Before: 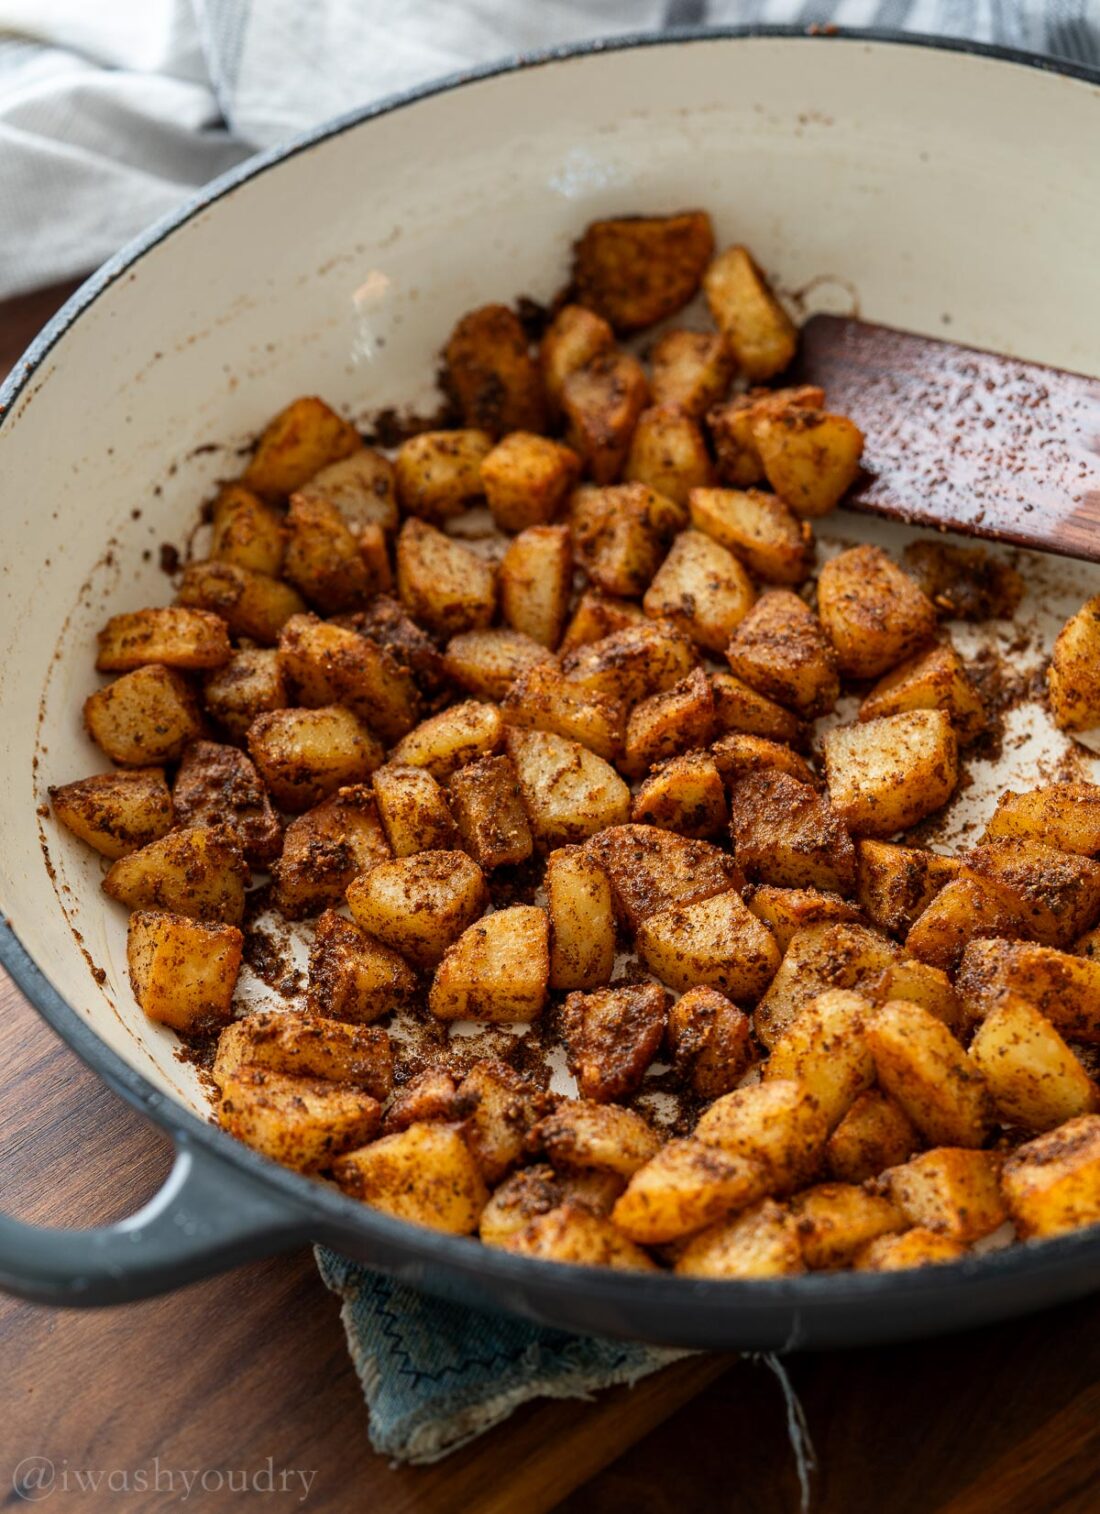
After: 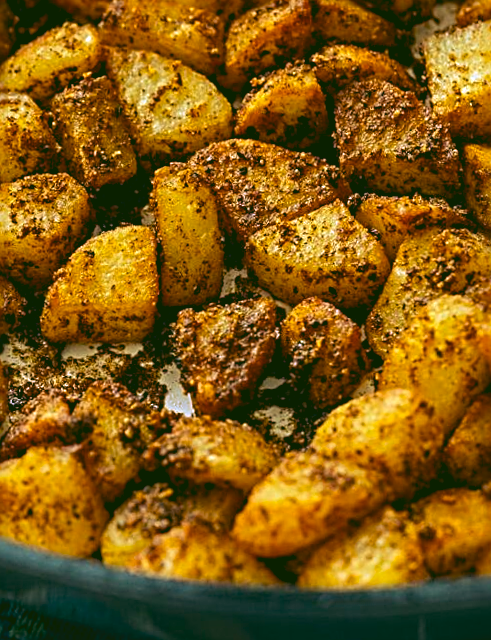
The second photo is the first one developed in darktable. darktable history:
exposure: exposure 0.507 EV, compensate highlight preservation false
color balance rgb: perceptual saturation grading › global saturation 25%, global vibrance 20%
white balance: red 0.954, blue 1.079
rgb curve: curves: ch0 [(0.123, 0.061) (0.995, 0.887)]; ch1 [(0.06, 0.116) (1, 0.906)]; ch2 [(0, 0) (0.824, 0.69) (1, 1)], mode RGB, independent channels, compensate middle gray true
sharpen: radius 3.025, amount 0.757
rotate and perspective: rotation -2.56°, automatic cropping off
crop: left 37.221%, top 45.169%, right 20.63%, bottom 13.777%
